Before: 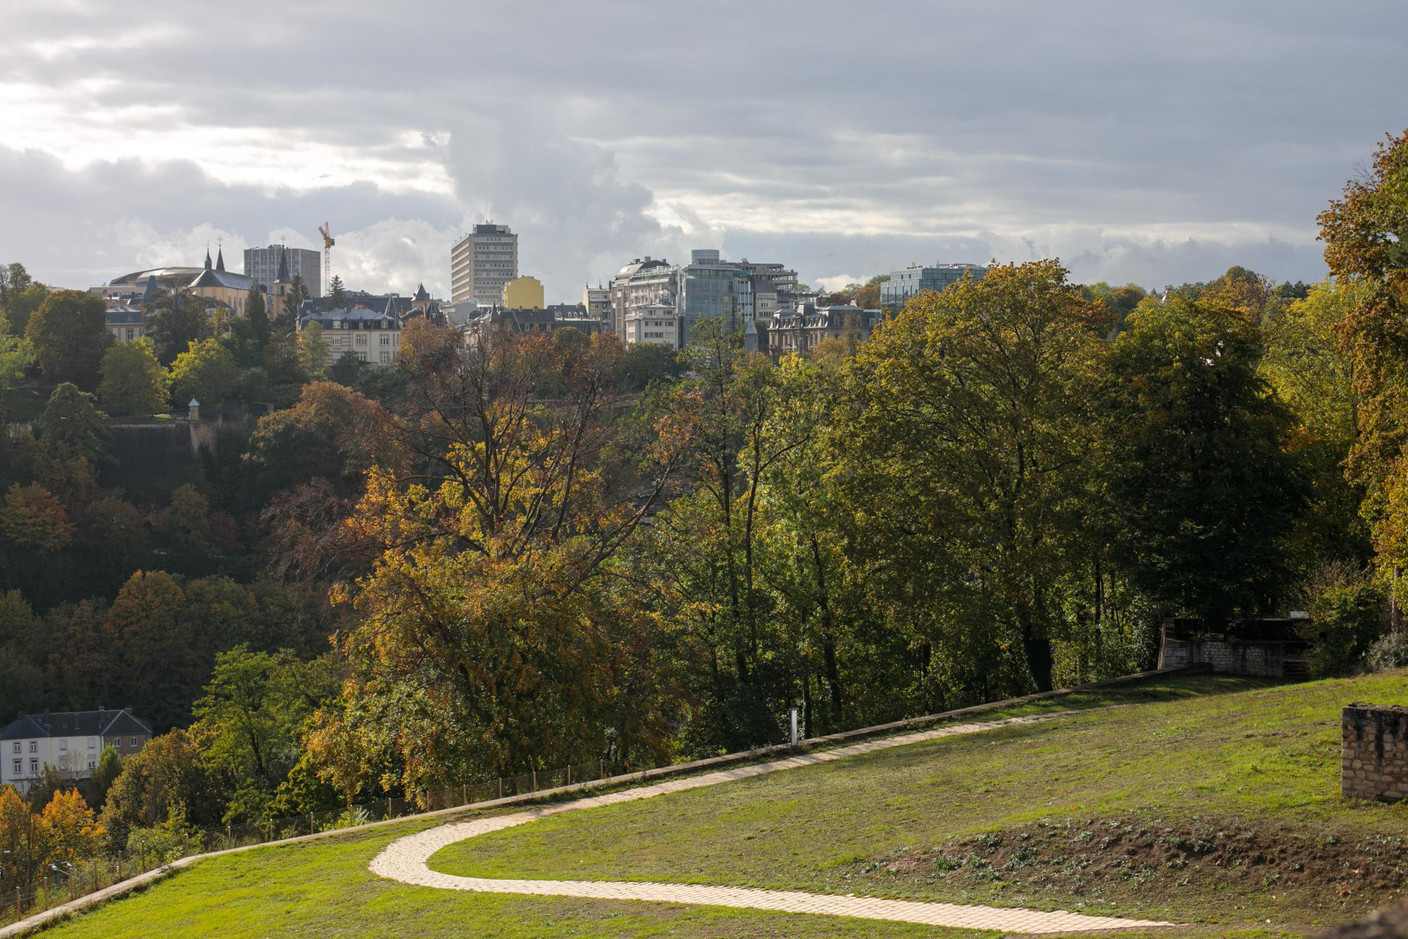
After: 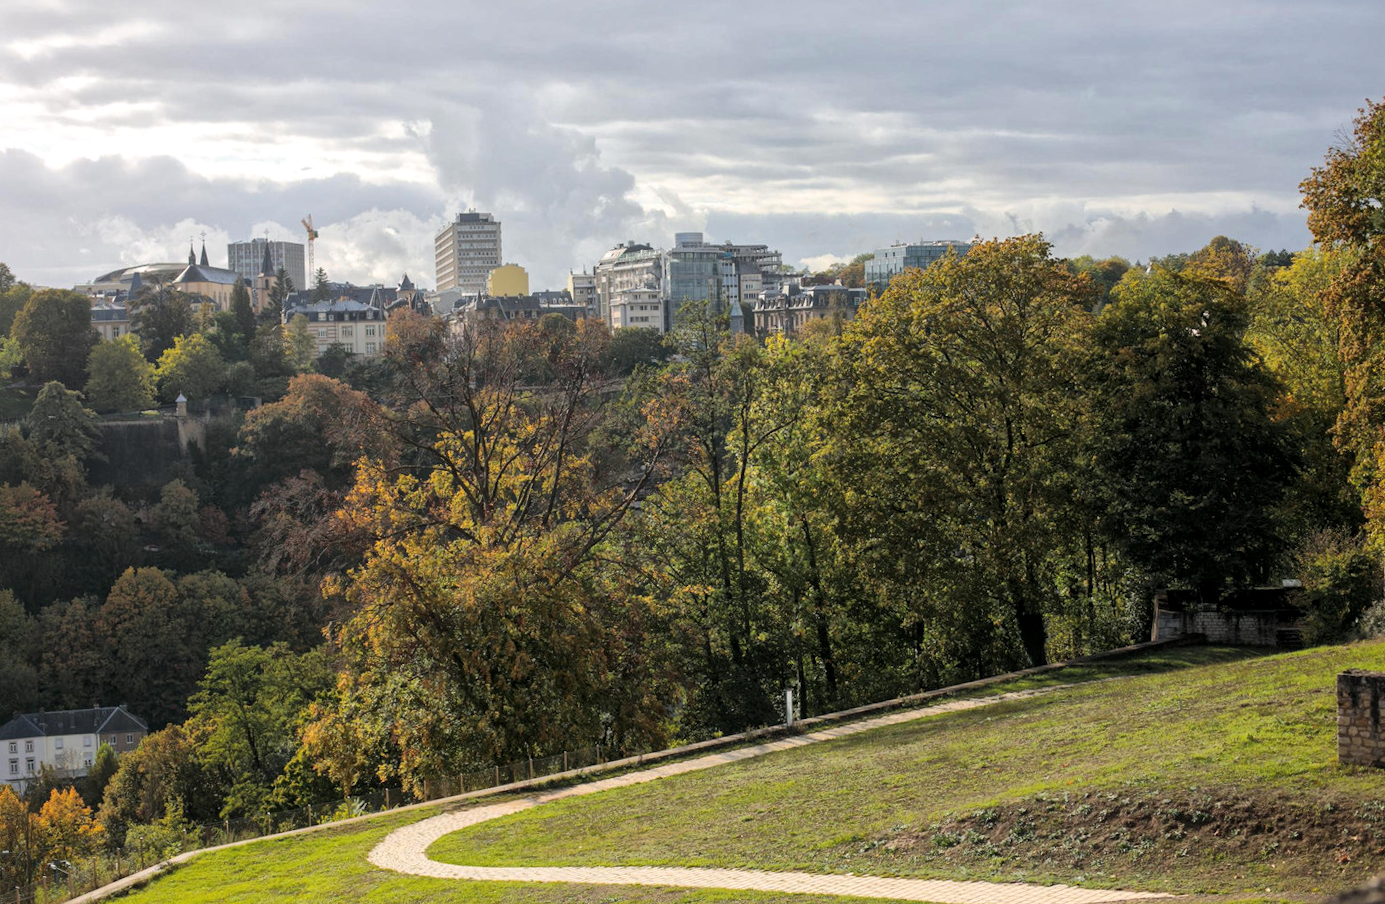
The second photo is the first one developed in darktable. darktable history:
rotate and perspective: rotation -1.42°, crop left 0.016, crop right 0.984, crop top 0.035, crop bottom 0.965
global tonemap: drago (1, 100), detail 1
exposure: black level correction 0, compensate exposure bias true, compensate highlight preservation false
tone equalizer: -8 EV -0.417 EV, -7 EV -0.389 EV, -6 EV -0.333 EV, -5 EV -0.222 EV, -3 EV 0.222 EV, -2 EV 0.333 EV, -1 EV 0.389 EV, +0 EV 0.417 EV, edges refinement/feathering 500, mask exposure compensation -1.57 EV, preserve details no
